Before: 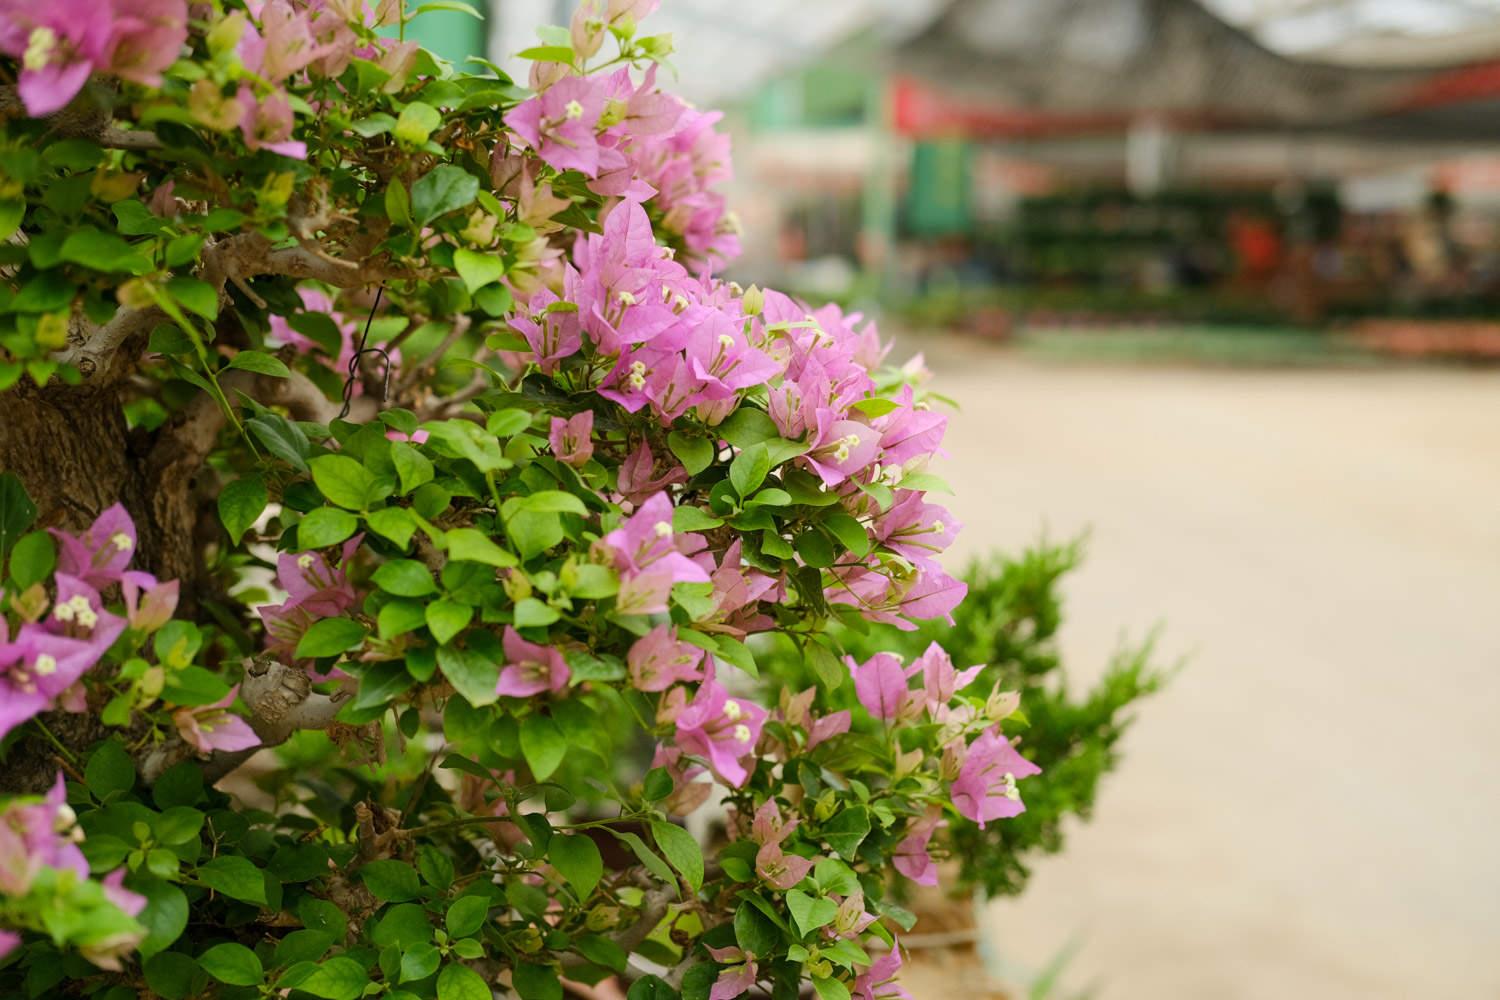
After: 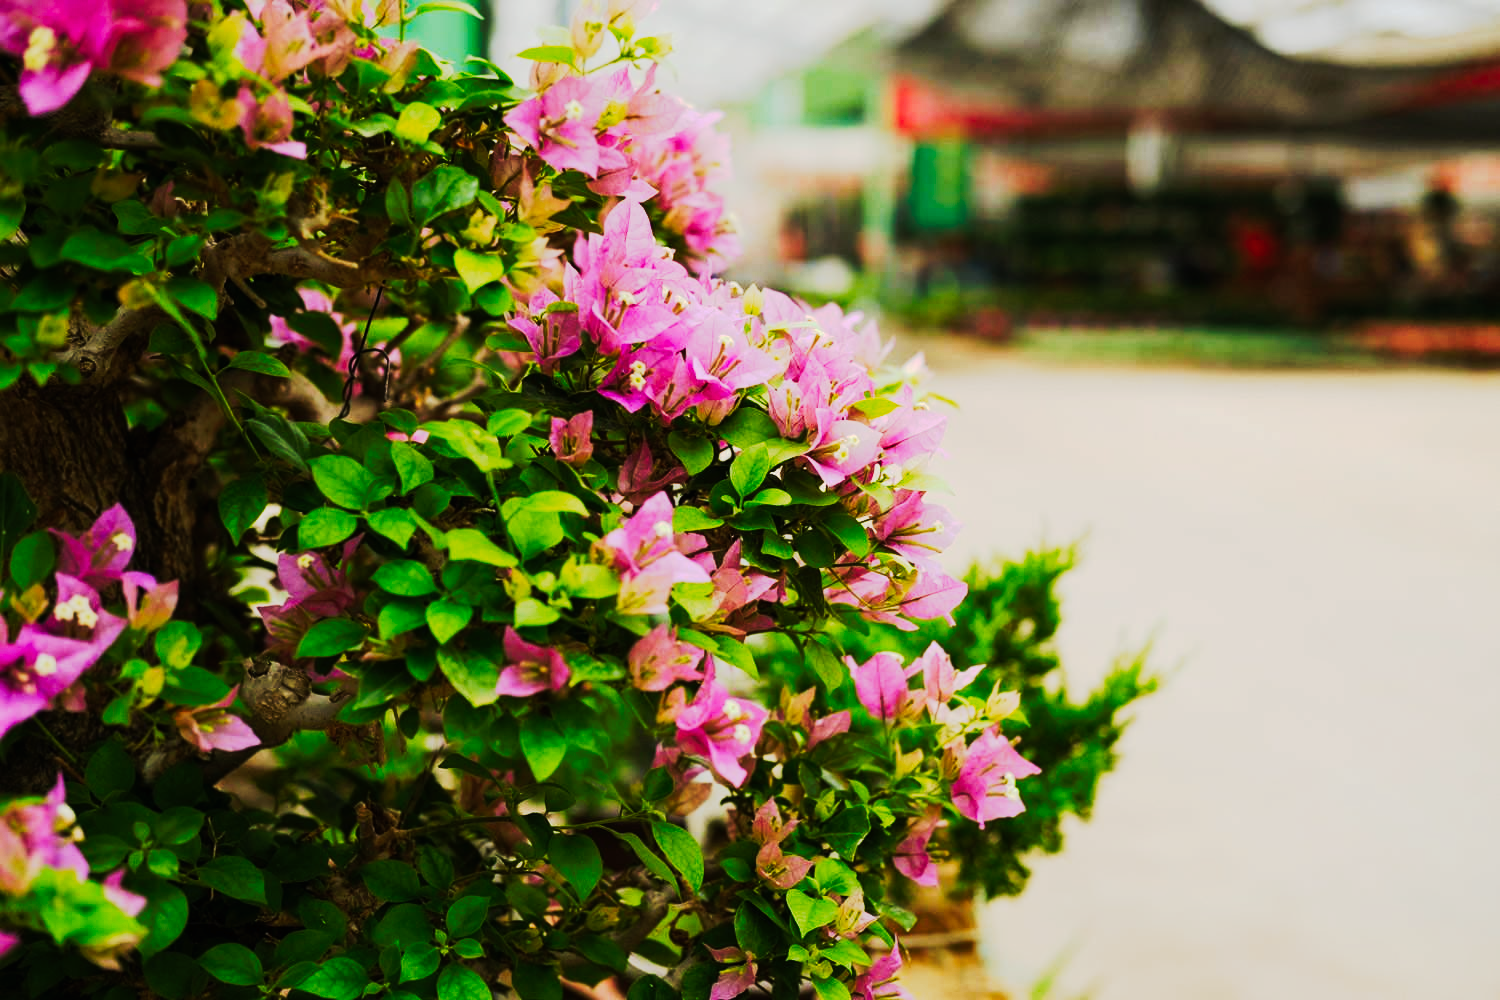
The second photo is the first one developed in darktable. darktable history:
tone curve: curves: ch0 [(0, 0) (0.003, 0.006) (0.011, 0.006) (0.025, 0.008) (0.044, 0.014) (0.069, 0.02) (0.1, 0.025) (0.136, 0.037) (0.177, 0.053) (0.224, 0.086) (0.277, 0.13) (0.335, 0.189) (0.399, 0.253) (0.468, 0.375) (0.543, 0.521) (0.623, 0.671) (0.709, 0.789) (0.801, 0.841) (0.898, 0.889) (1, 1)], preserve colors none
